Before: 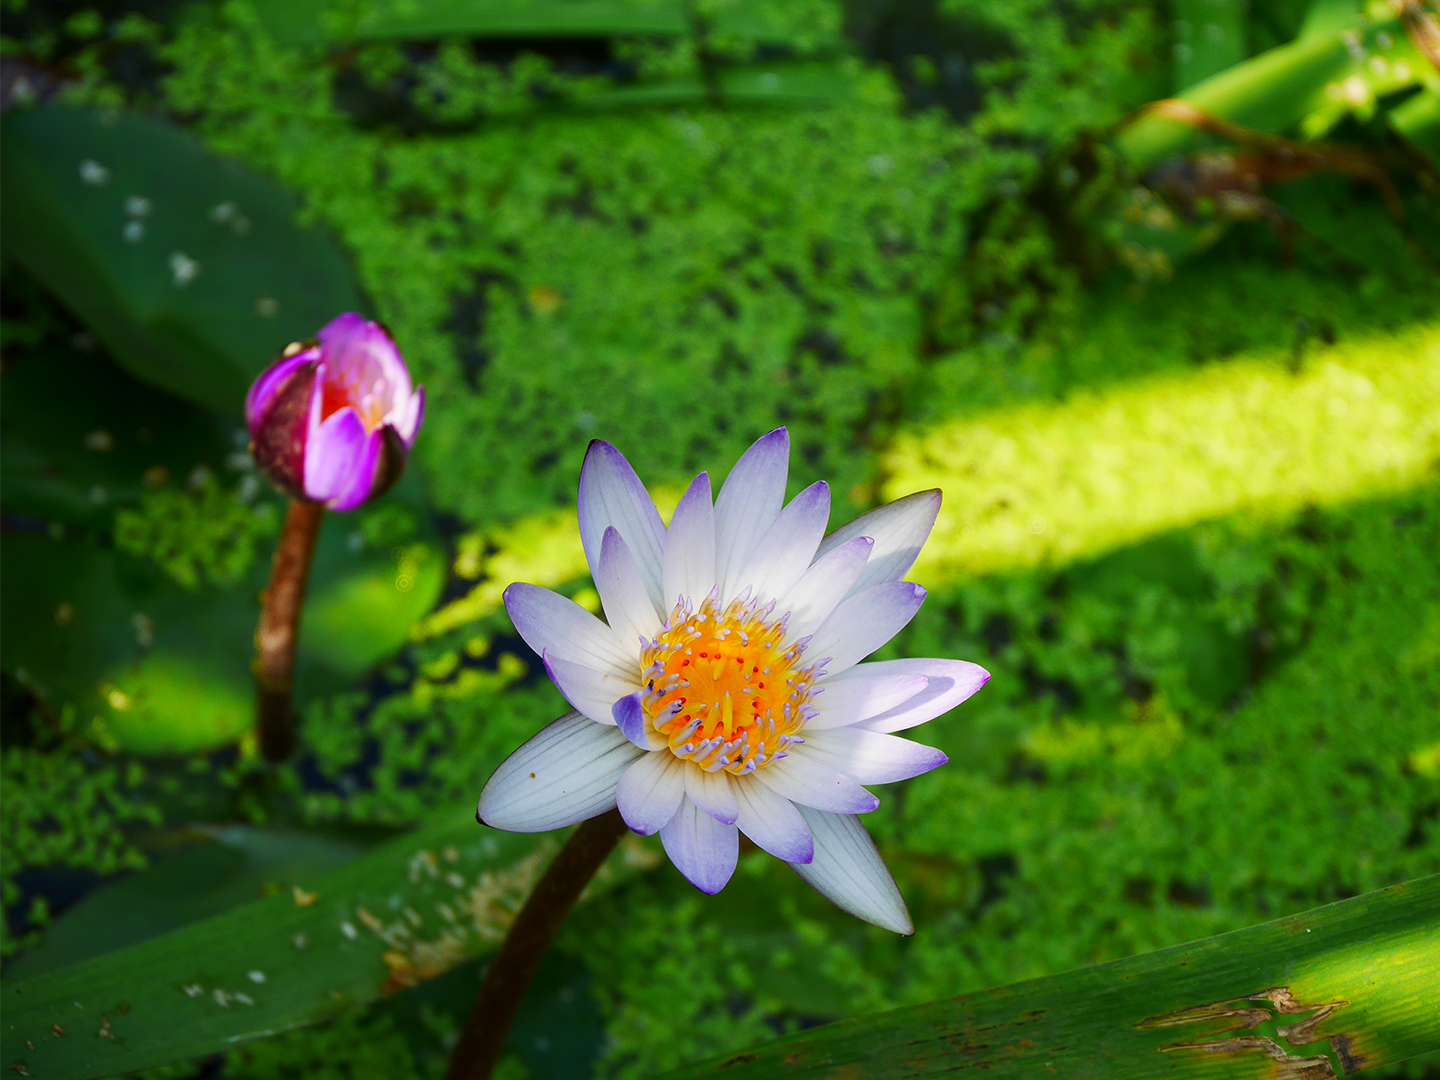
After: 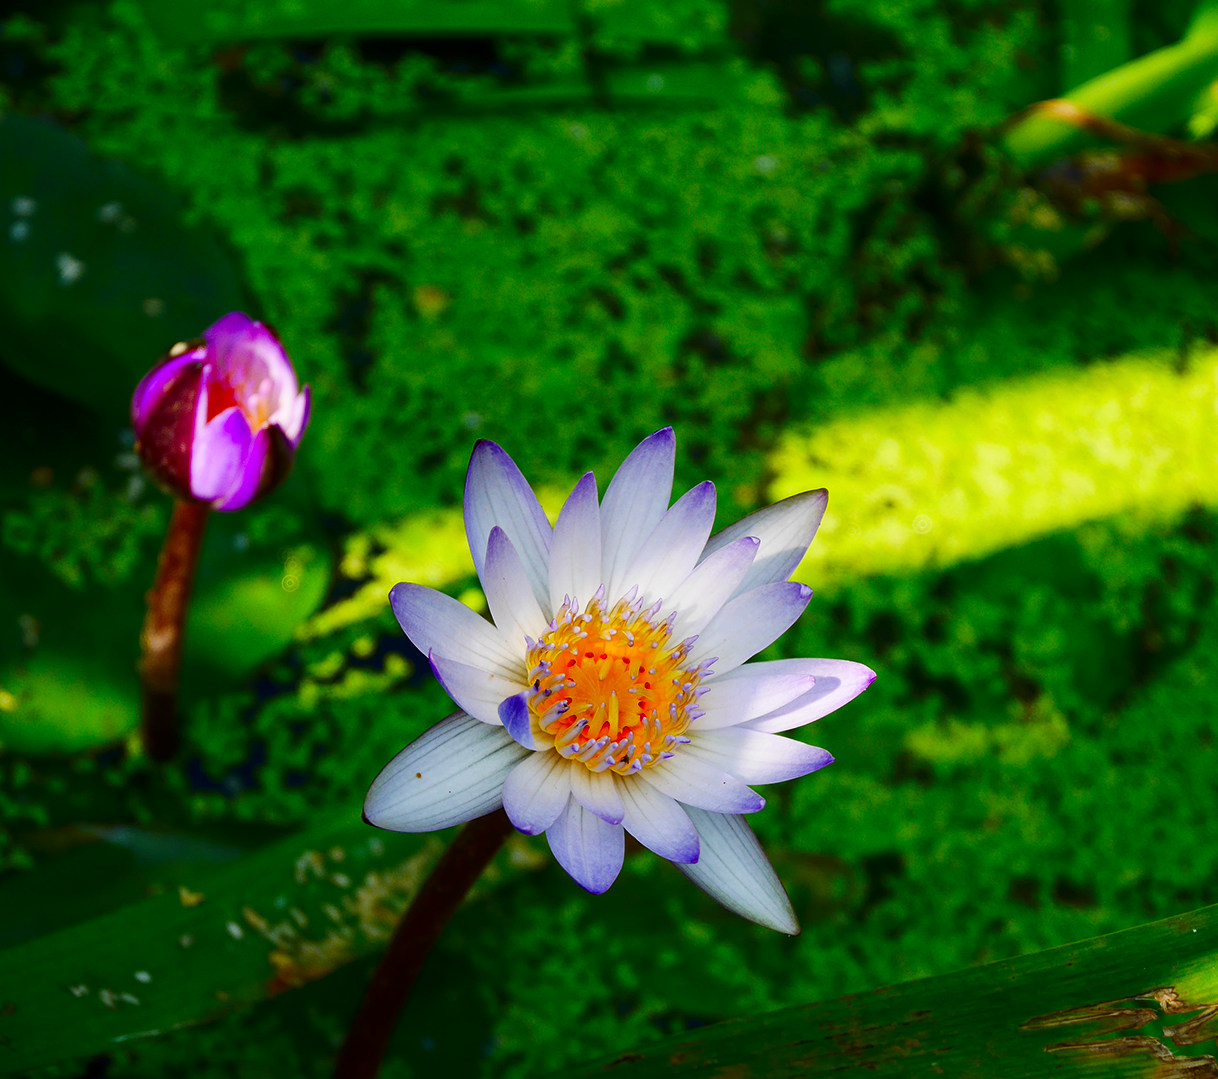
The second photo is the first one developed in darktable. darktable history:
contrast brightness saturation: contrast 0.123, brightness -0.12, saturation 0.203
color calibration: illuminant same as pipeline (D50), adaptation XYZ, x 0.347, y 0.357, temperature 5011.97 K
crop: left 7.984%, right 7.396%
